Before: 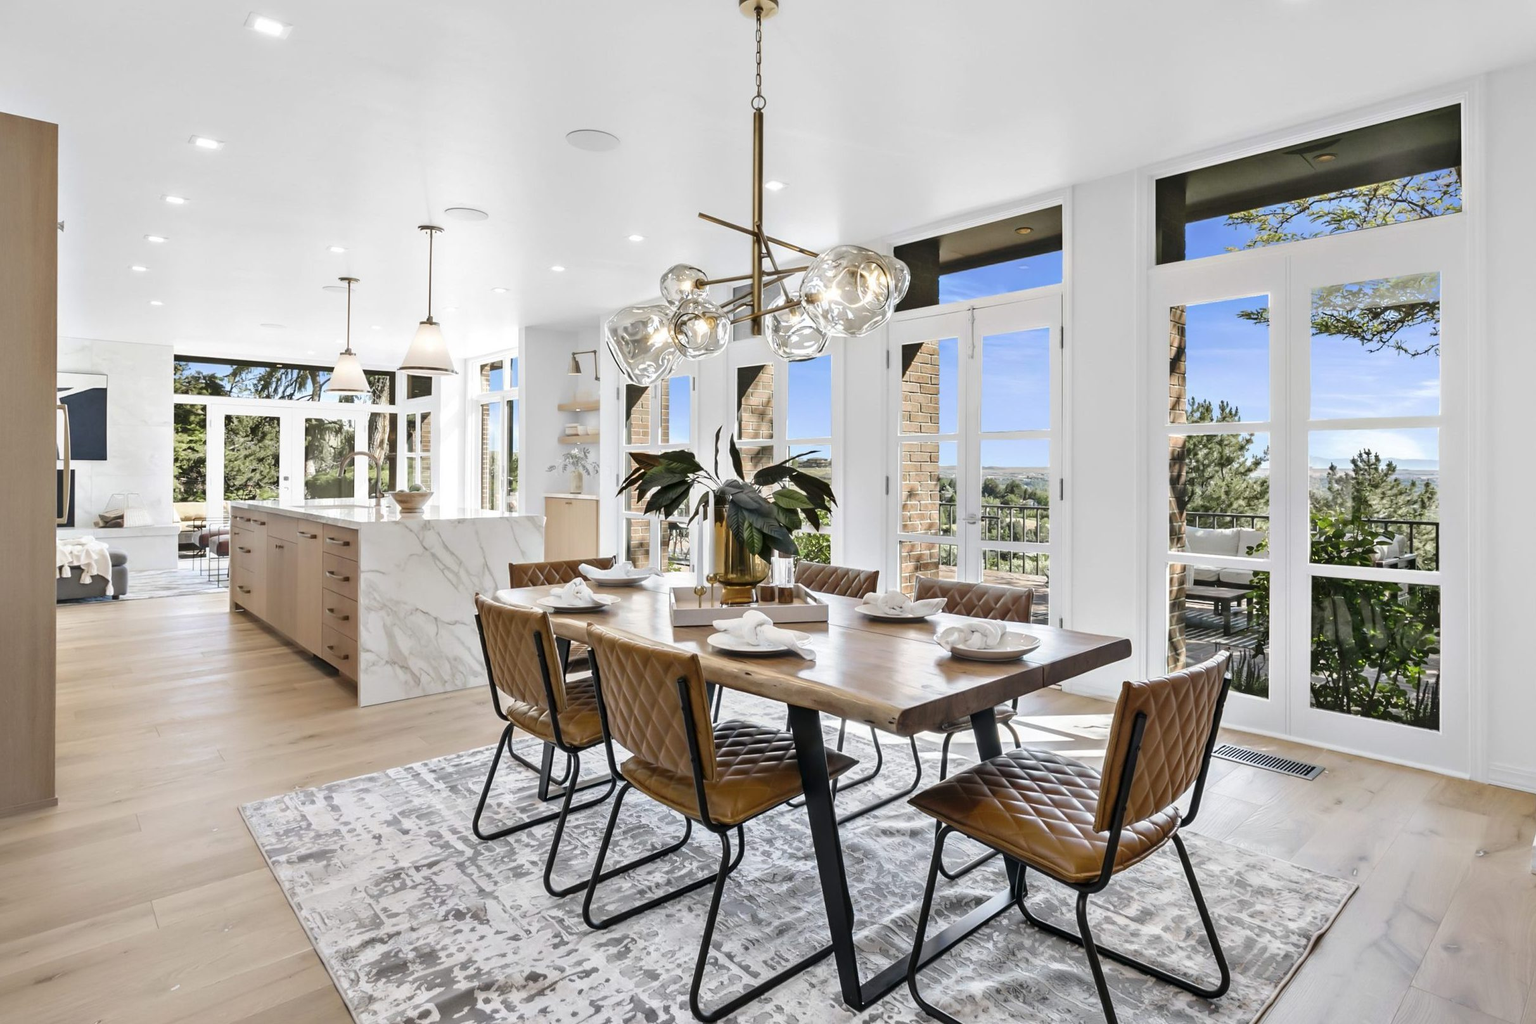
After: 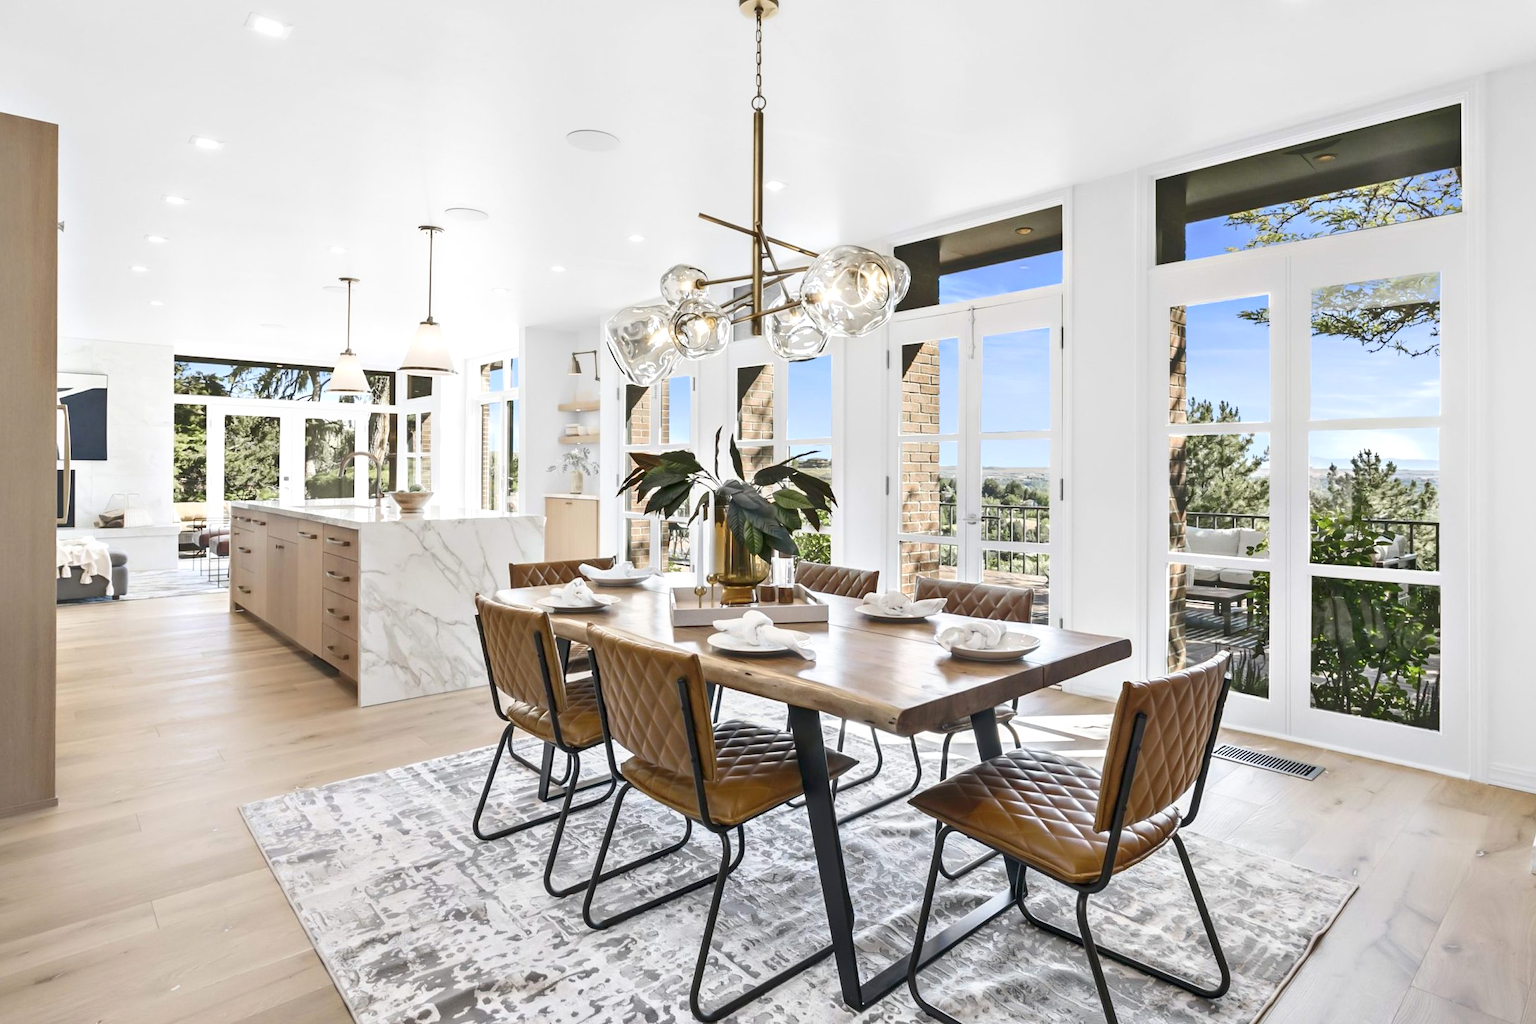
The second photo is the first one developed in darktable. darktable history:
exposure: exposure 0.128 EV, compensate highlight preservation false
shadows and highlights: shadows 0, highlights 40
rgb curve: curves: ch0 [(0, 0) (0.093, 0.159) (0.241, 0.265) (0.414, 0.42) (1, 1)], compensate middle gray true, preserve colors basic power
